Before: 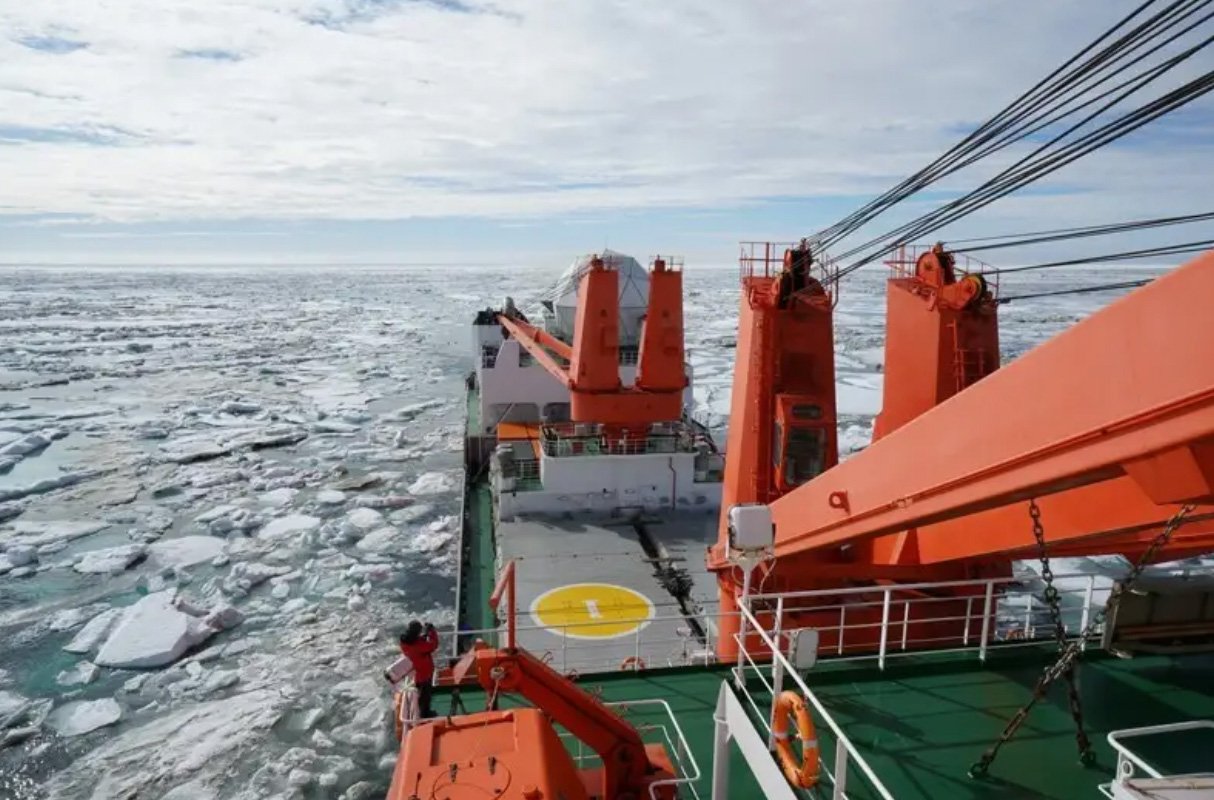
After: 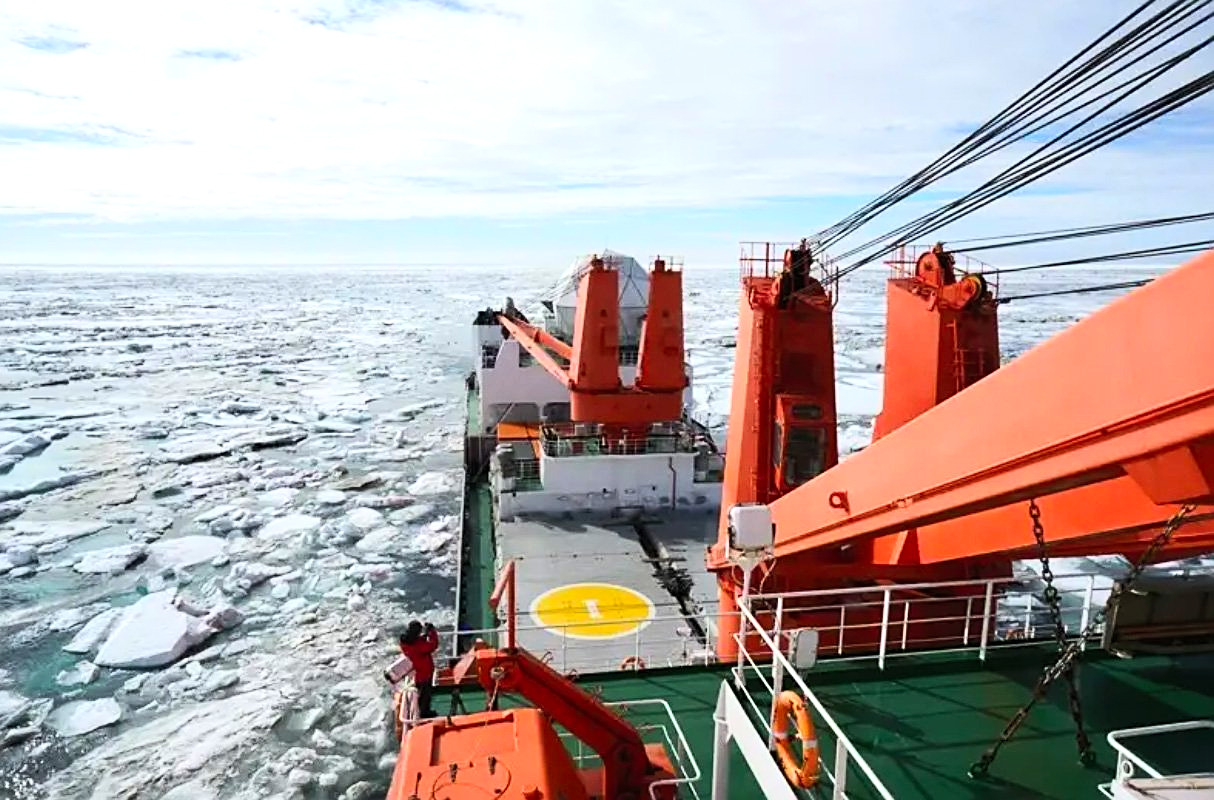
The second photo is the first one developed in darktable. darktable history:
contrast brightness saturation: contrast 0.199, brightness 0.162, saturation 0.223
tone equalizer: -8 EV -0.416 EV, -7 EV -0.368 EV, -6 EV -0.343 EV, -5 EV -0.204 EV, -3 EV 0.252 EV, -2 EV 0.348 EV, -1 EV 0.401 EV, +0 EV 0.405 EV, edges refinement/feathering 500, mask exposure compensation -1.57 EV, preserve details no
sharpen: on, module defaults
